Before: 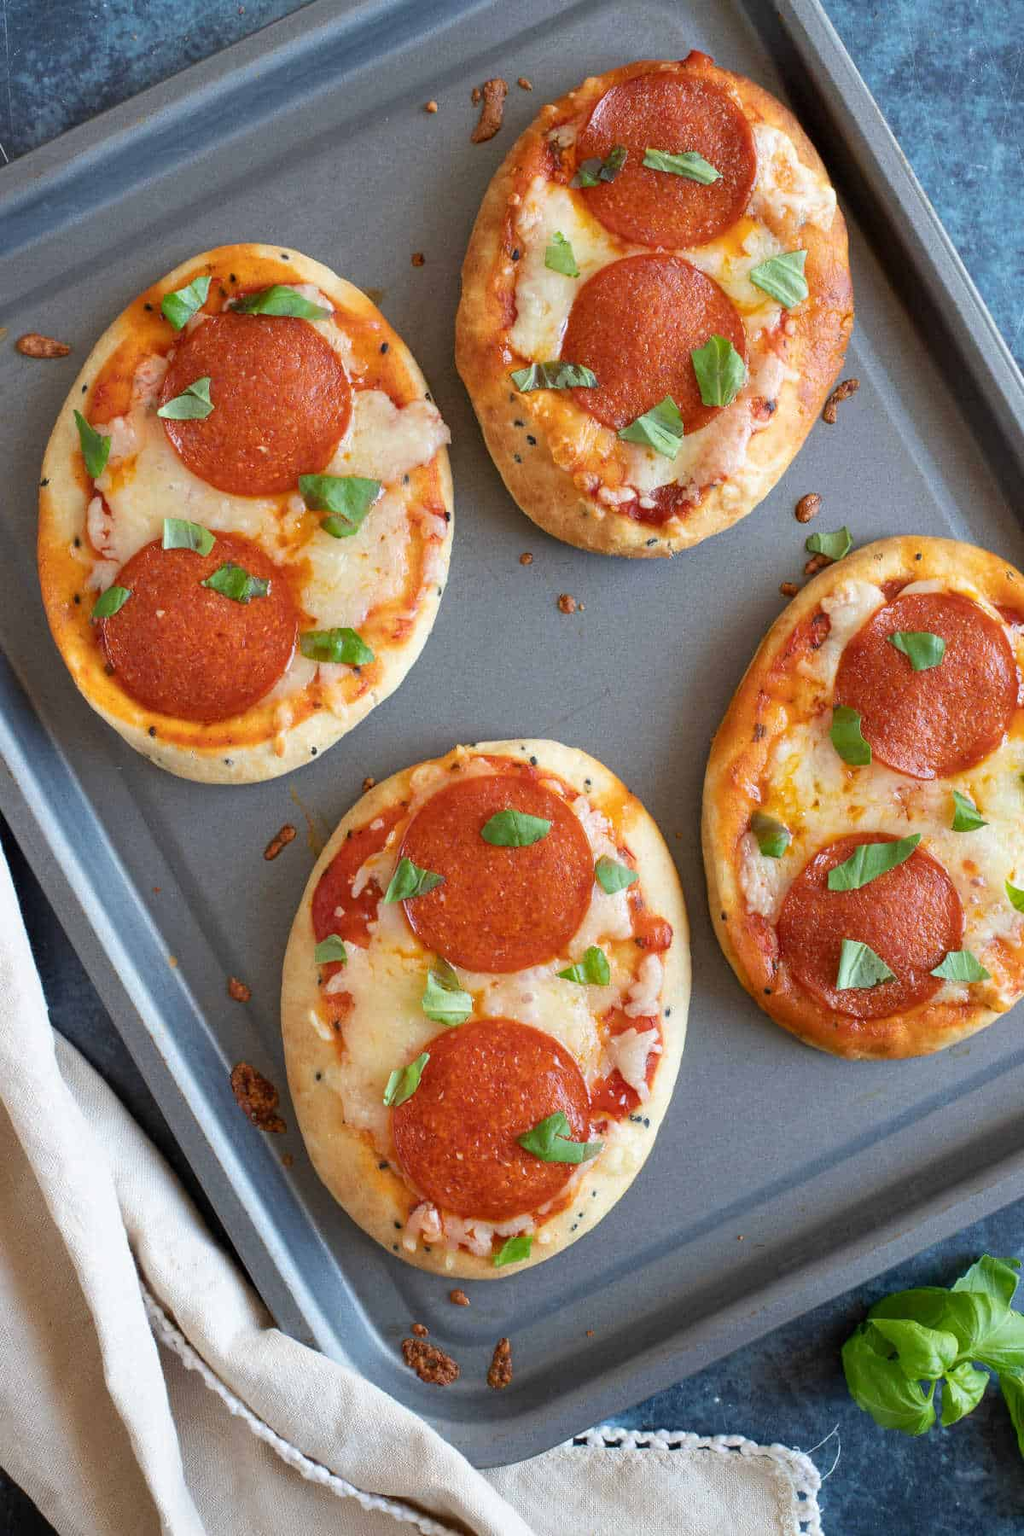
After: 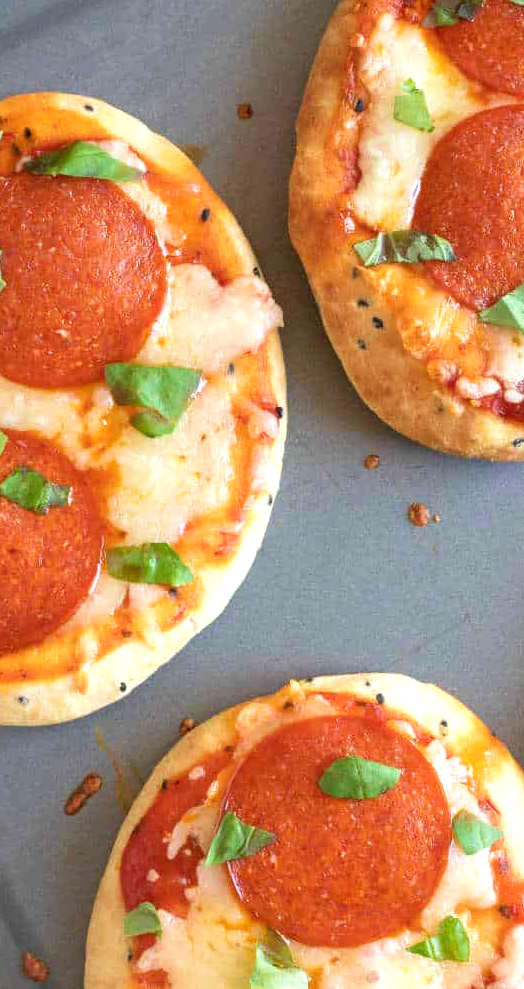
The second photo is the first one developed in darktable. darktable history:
exposure: black level correction 0, exposure 0.499 EV, compensate highlight preservation false
velvia: on, module defaults
crop: left 20.498%, top 10.745%, right 35.797%, bottom 34.302%
